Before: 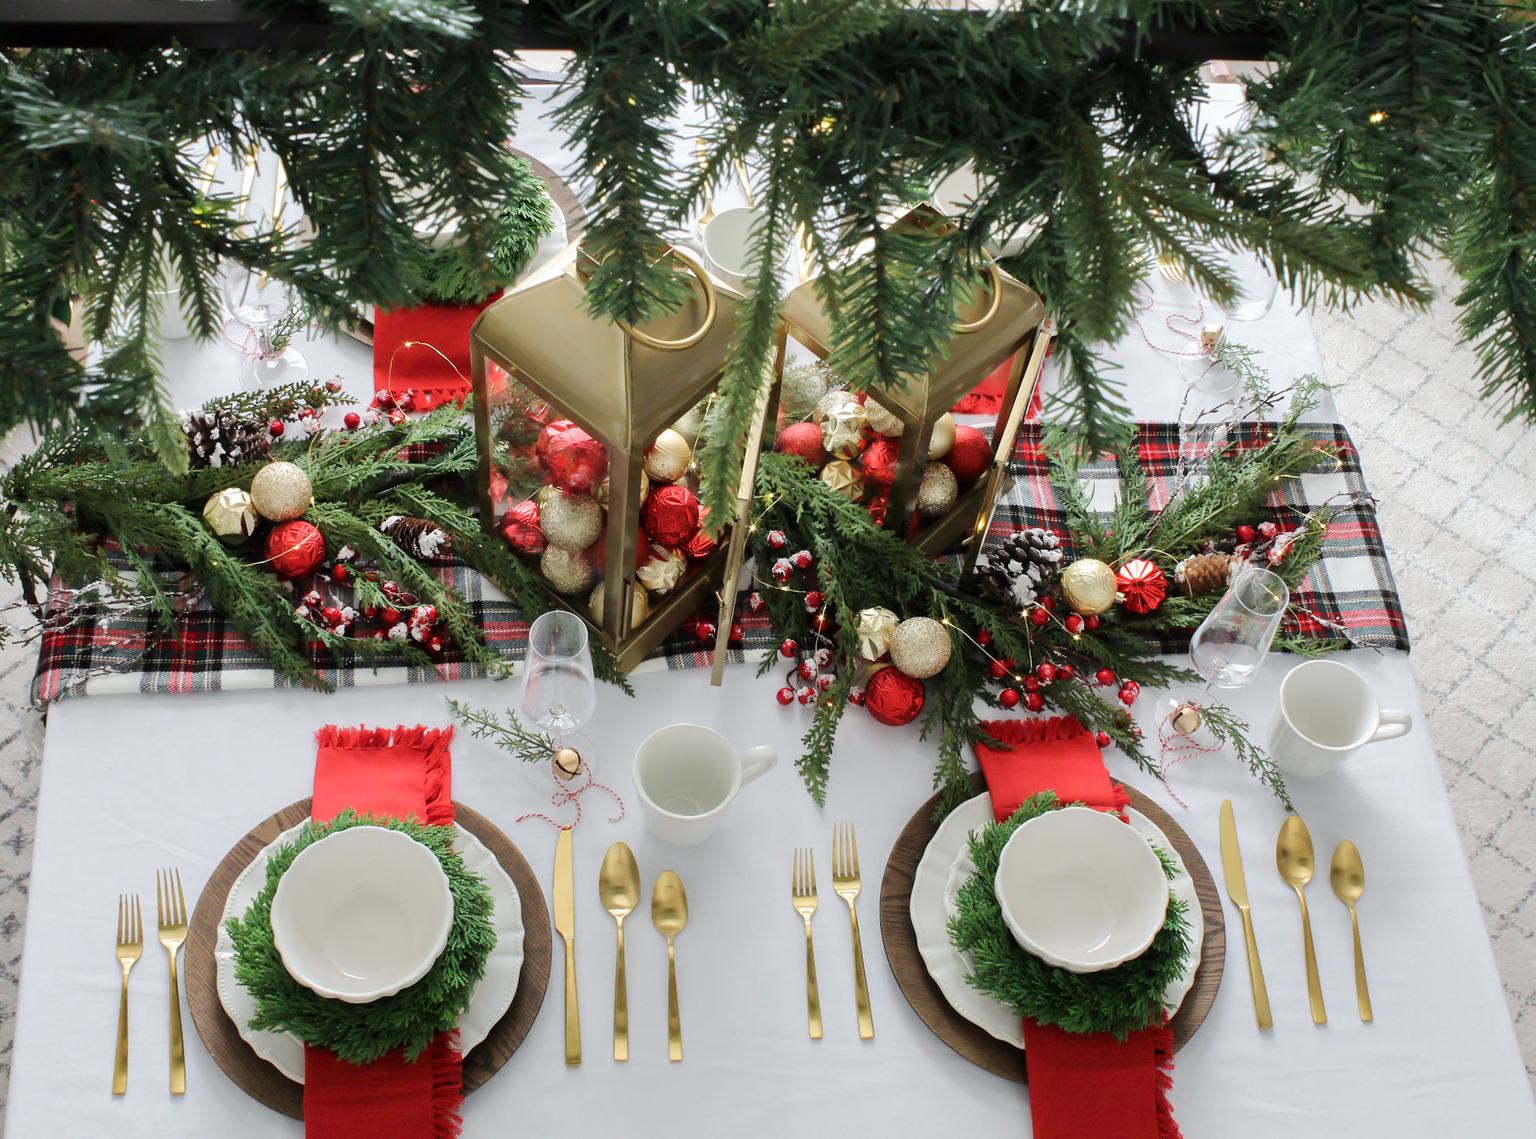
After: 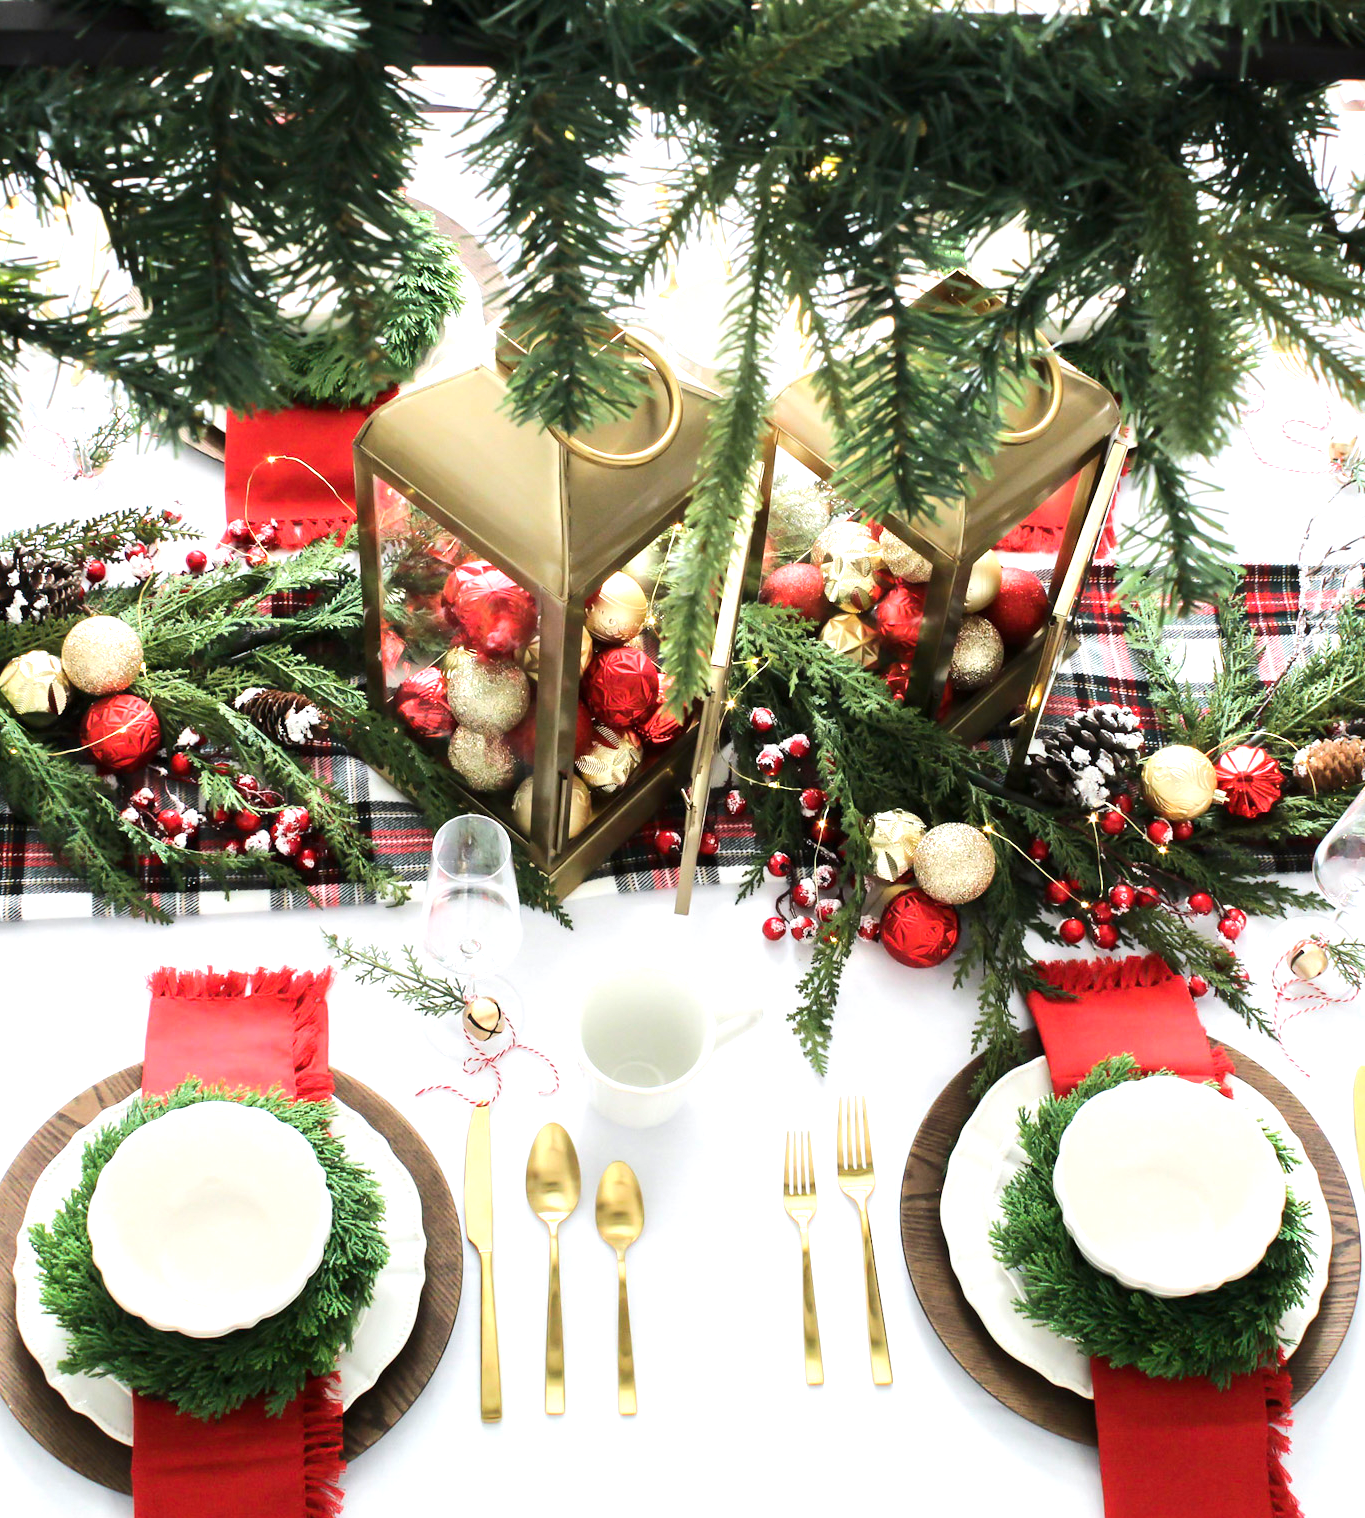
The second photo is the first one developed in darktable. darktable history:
tone equalizer: -8 EV -0.75 EV, -7 EV -0.7 EV, -6 EV -0.6 EV, -5 EV -0.4 EV, -3 EV 0.4 EV, -2 EV 0.6 EV, -1 EV 0.7 EV, +0 EV 0.75 EV, edges refinement/feathering 500, mask exposure compensation -1.57 EV, preserve details no
color balance rgb: contrast -10%
exposure: exposure 0.6 EV, compensate highlight preservation false
crop and rotate: left 13.342%, right 19.991%
